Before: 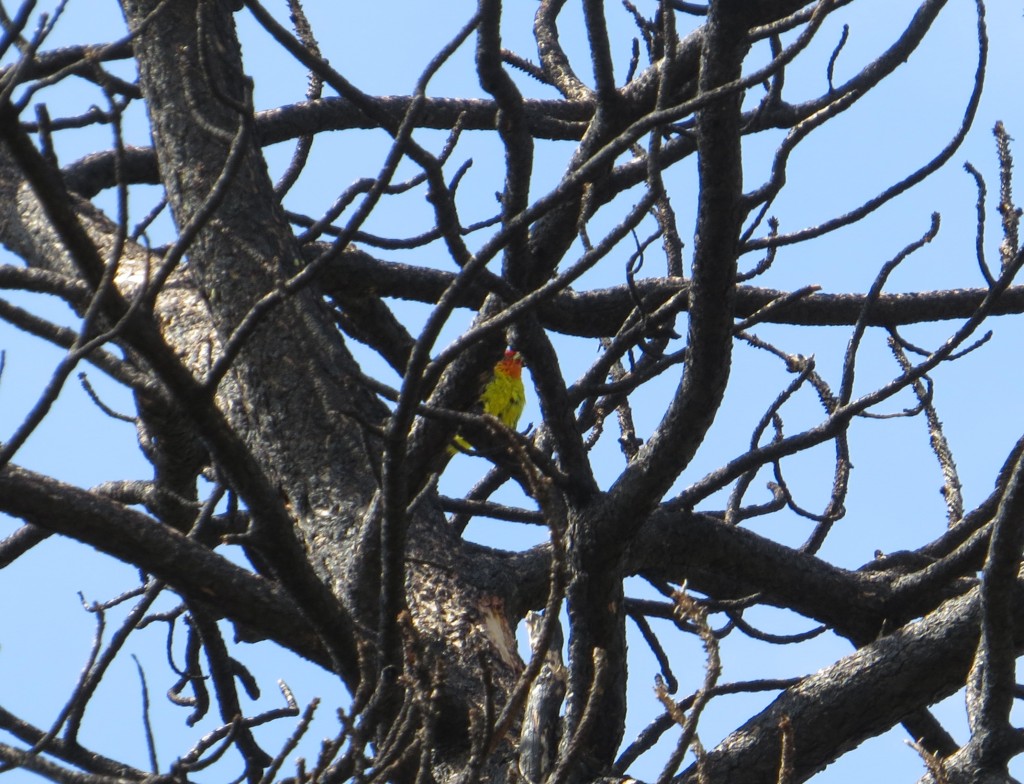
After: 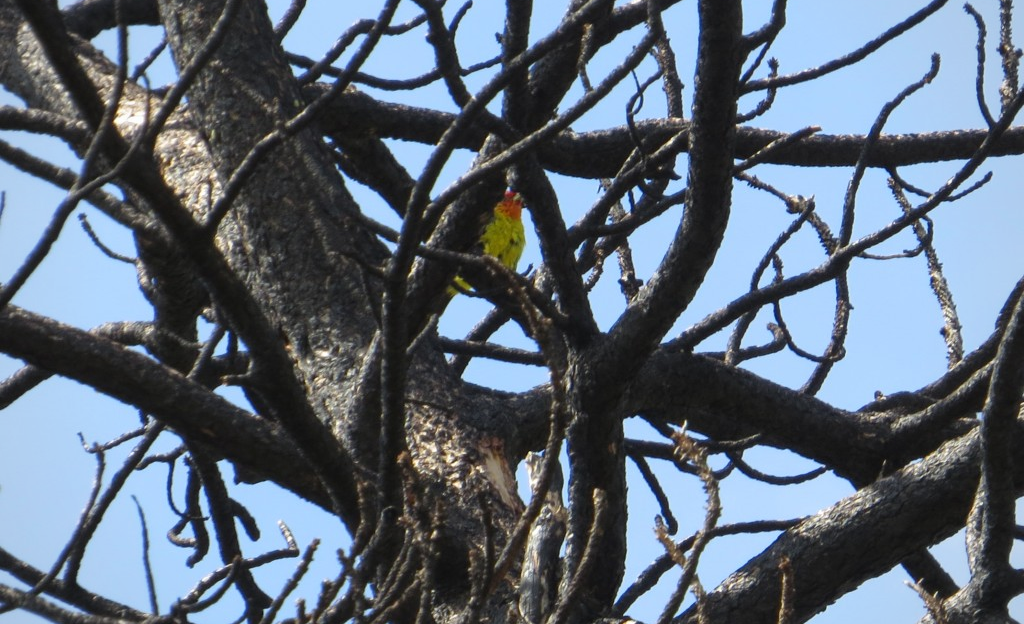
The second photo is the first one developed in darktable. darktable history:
shadows and highlights: radius 334.38, shadows 65.23, highlights 5.69, compress 87.7%, soften with gaussian
vignetting: fall-off radius 44.97%, brightness -0.185, saturation -0.296
crop and rotate: top 20.326%
